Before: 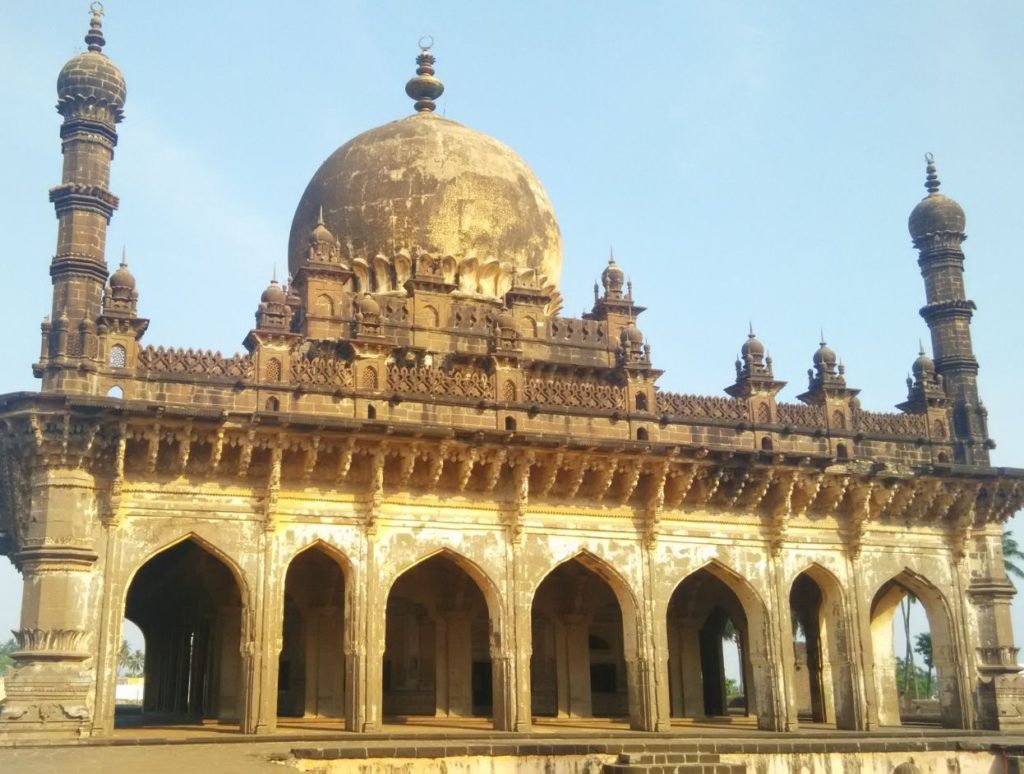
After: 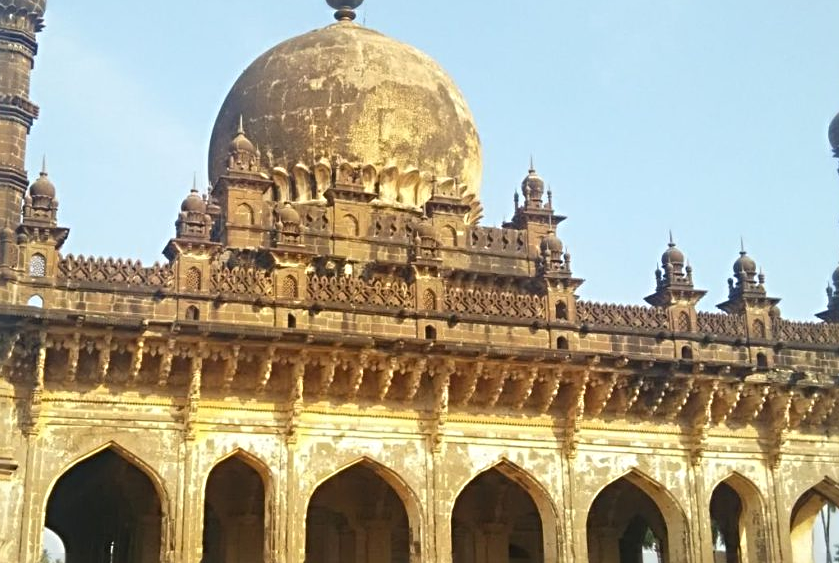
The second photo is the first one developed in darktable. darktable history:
sharpen: radius 4
crop: left 7.856%, top 11.836%, right 10.12%, bottom 15.387%
